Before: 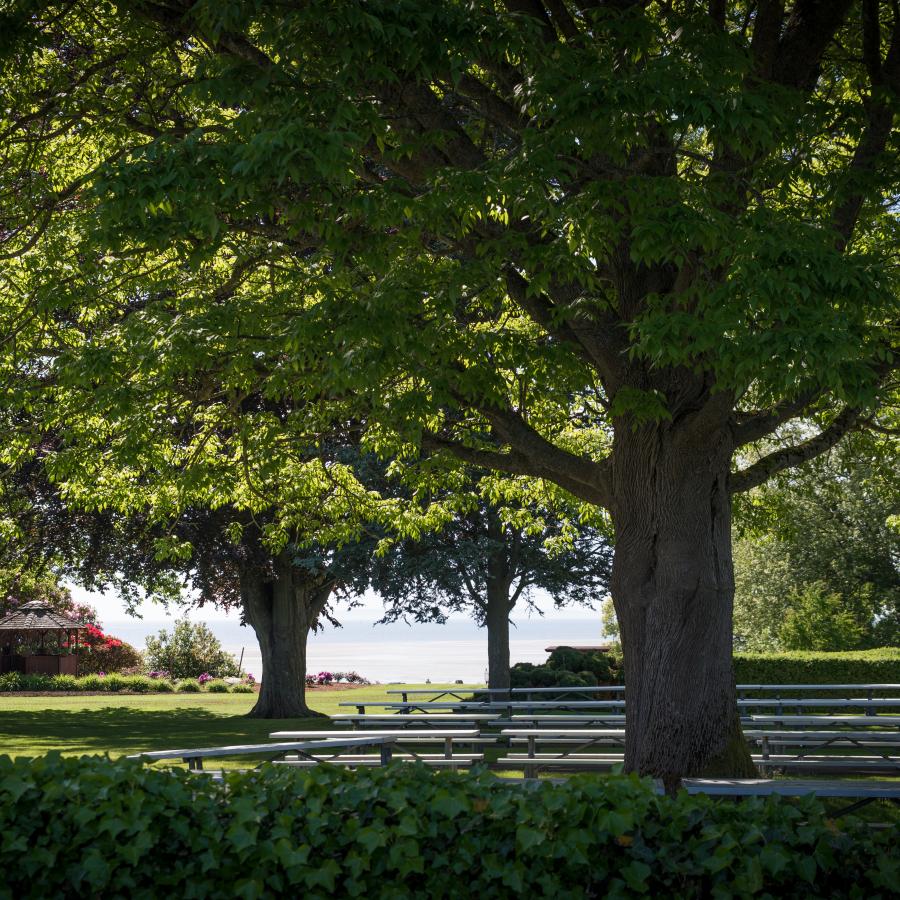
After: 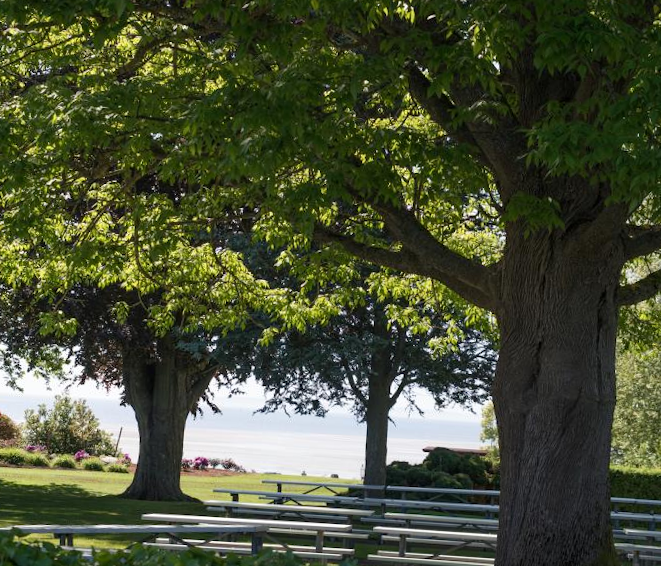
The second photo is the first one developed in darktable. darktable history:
crop and rotate: angle -3.81°, left 9.75%, top 21.211%, right 11.974%, bottom 11.764%
